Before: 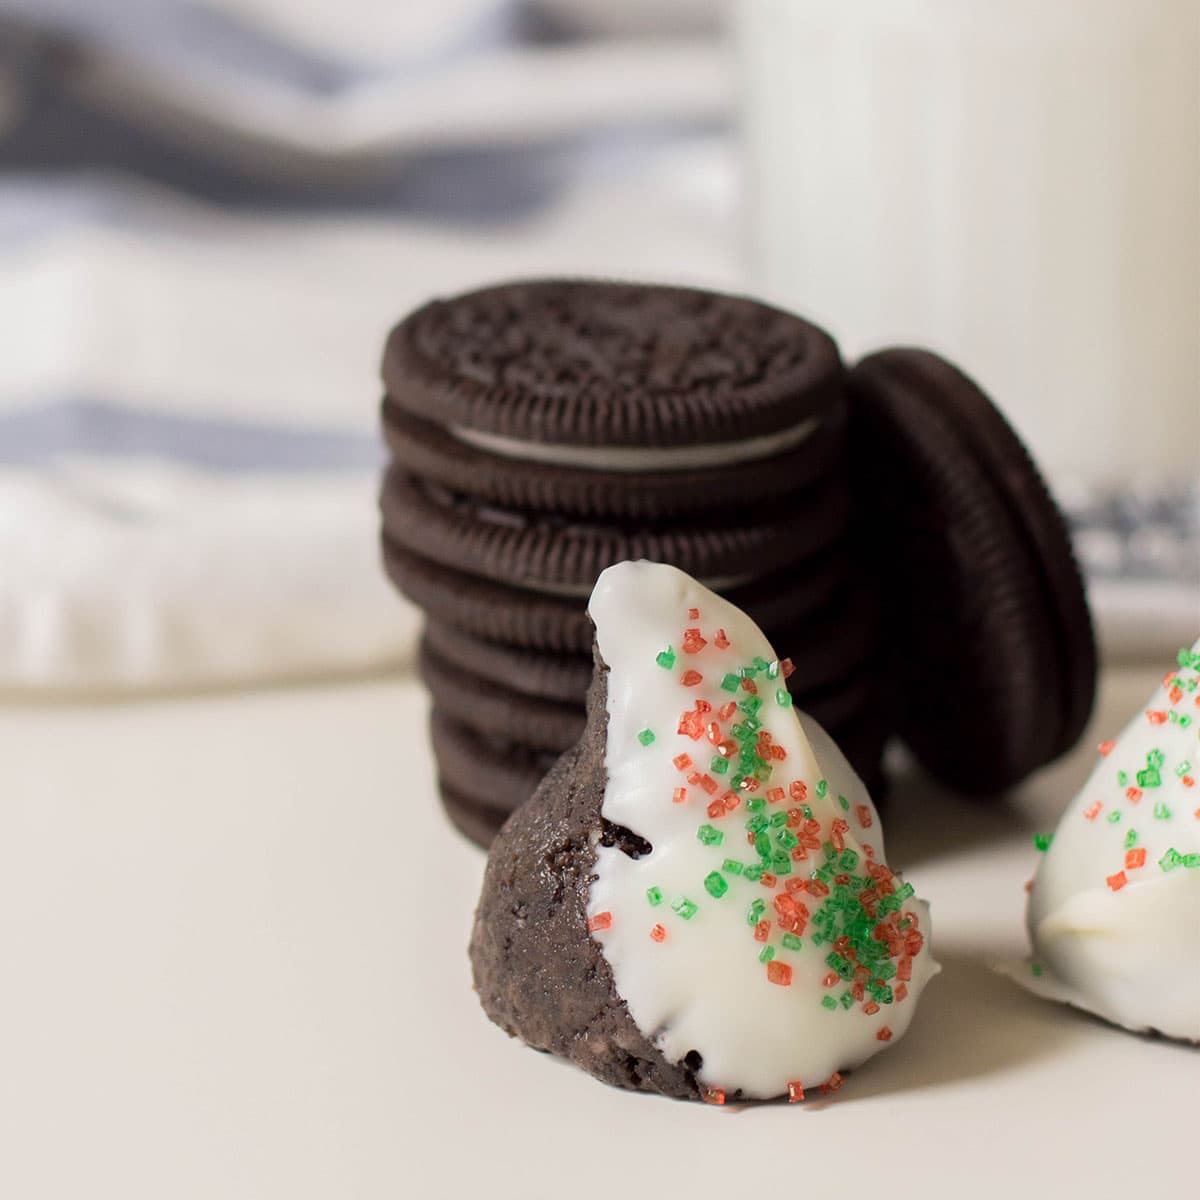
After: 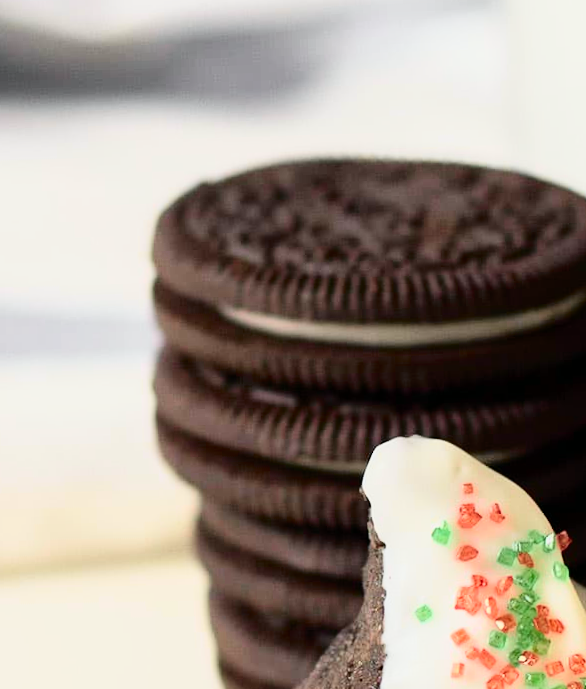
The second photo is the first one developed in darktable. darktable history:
crop: left 17.835%, top 7.675%, right 32.881%, bottom 32.213%
rotate and perspective: rotation -1.32°, lens shift (horizontal) -0.031, crop left 0.015, crop right 0.985, crop top 0.047, crop bottom 0.982
tone curve: curves: ch0 [(0, 0) (0.131, 0.094) (0.326, 0.386) (0.481, 0.623) (0.593, 0.764) (0.812, 0.933) (1, 0.974)]; ch1 [(0, 0) (0.366, 0.367) (0.475, 0.453) (0.494, 0.493) (0.504, 0.497) (0.553, 0.584) (1, 1)]; ch2 [(0, 0) (0.333, 0.346) (0.375, 0.375) (0.424, 0.43) (0.476, 0.492) (0.502, 0.503) (0.533, 0.556) (0.566, 0.599) (0.614, 0.653) (1, 1)], color space Lab, independent channels, preserve colors none
